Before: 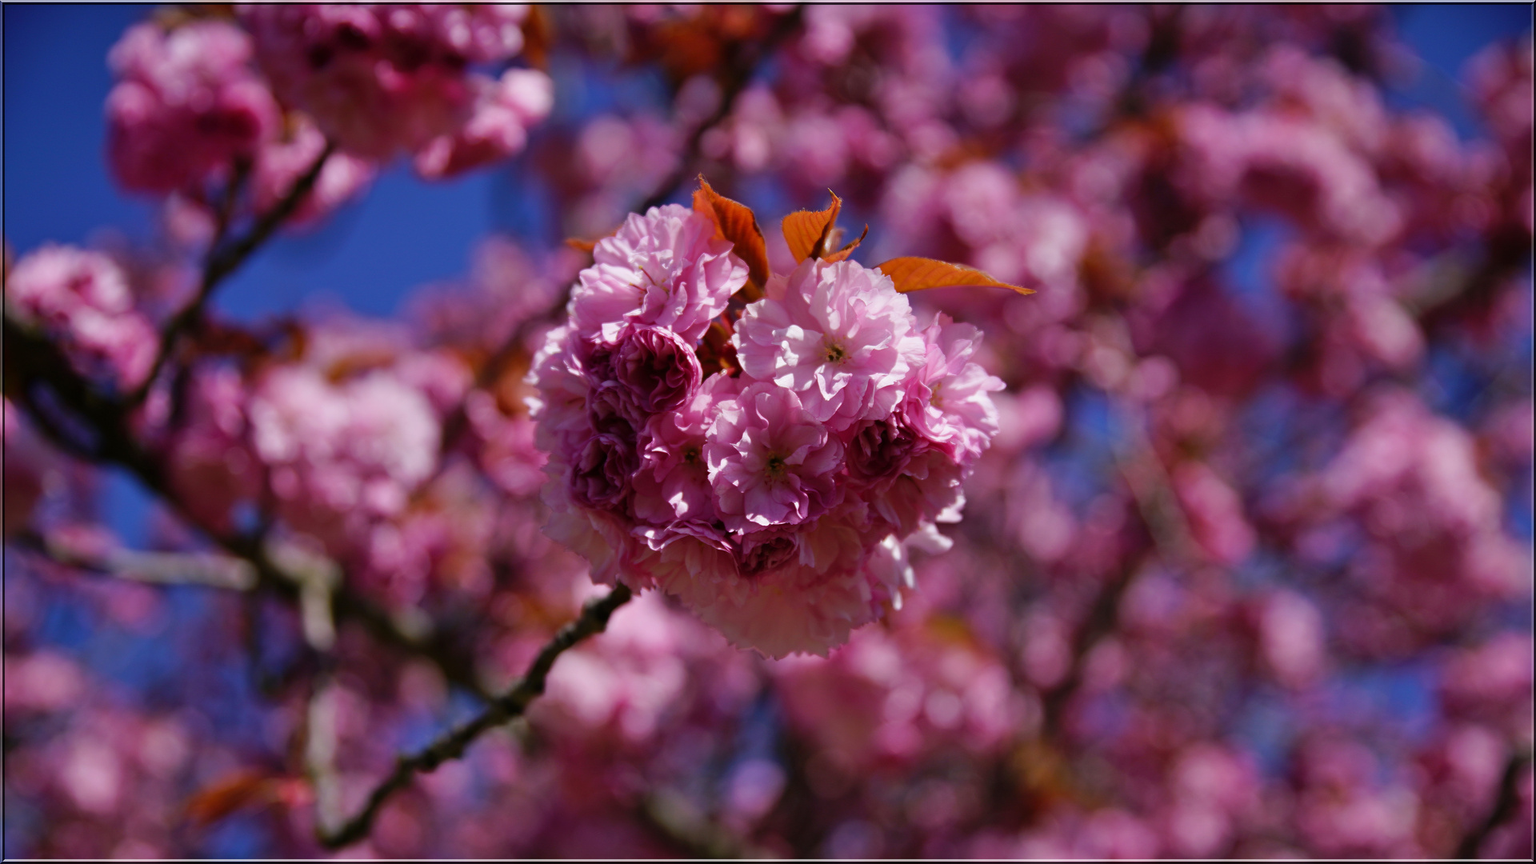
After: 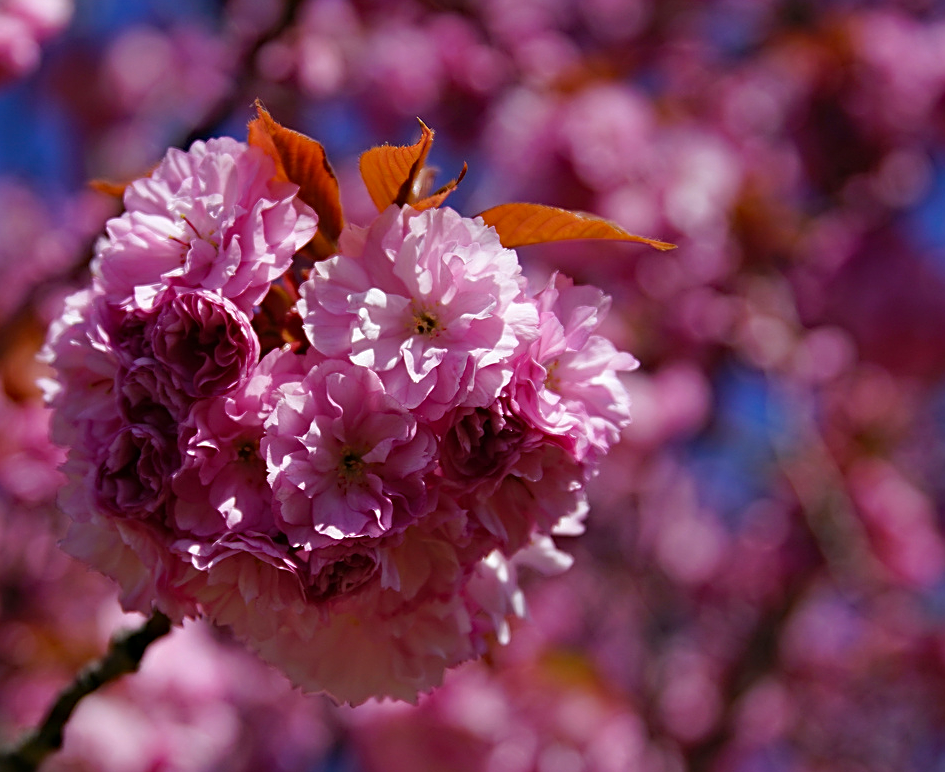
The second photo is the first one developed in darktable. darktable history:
crop: left 32.205%, top 10.936%, right 18.546%, bottom 17.577%
sharpen: on, module defaults
haze removal: compatibility mode true, adaptive false
